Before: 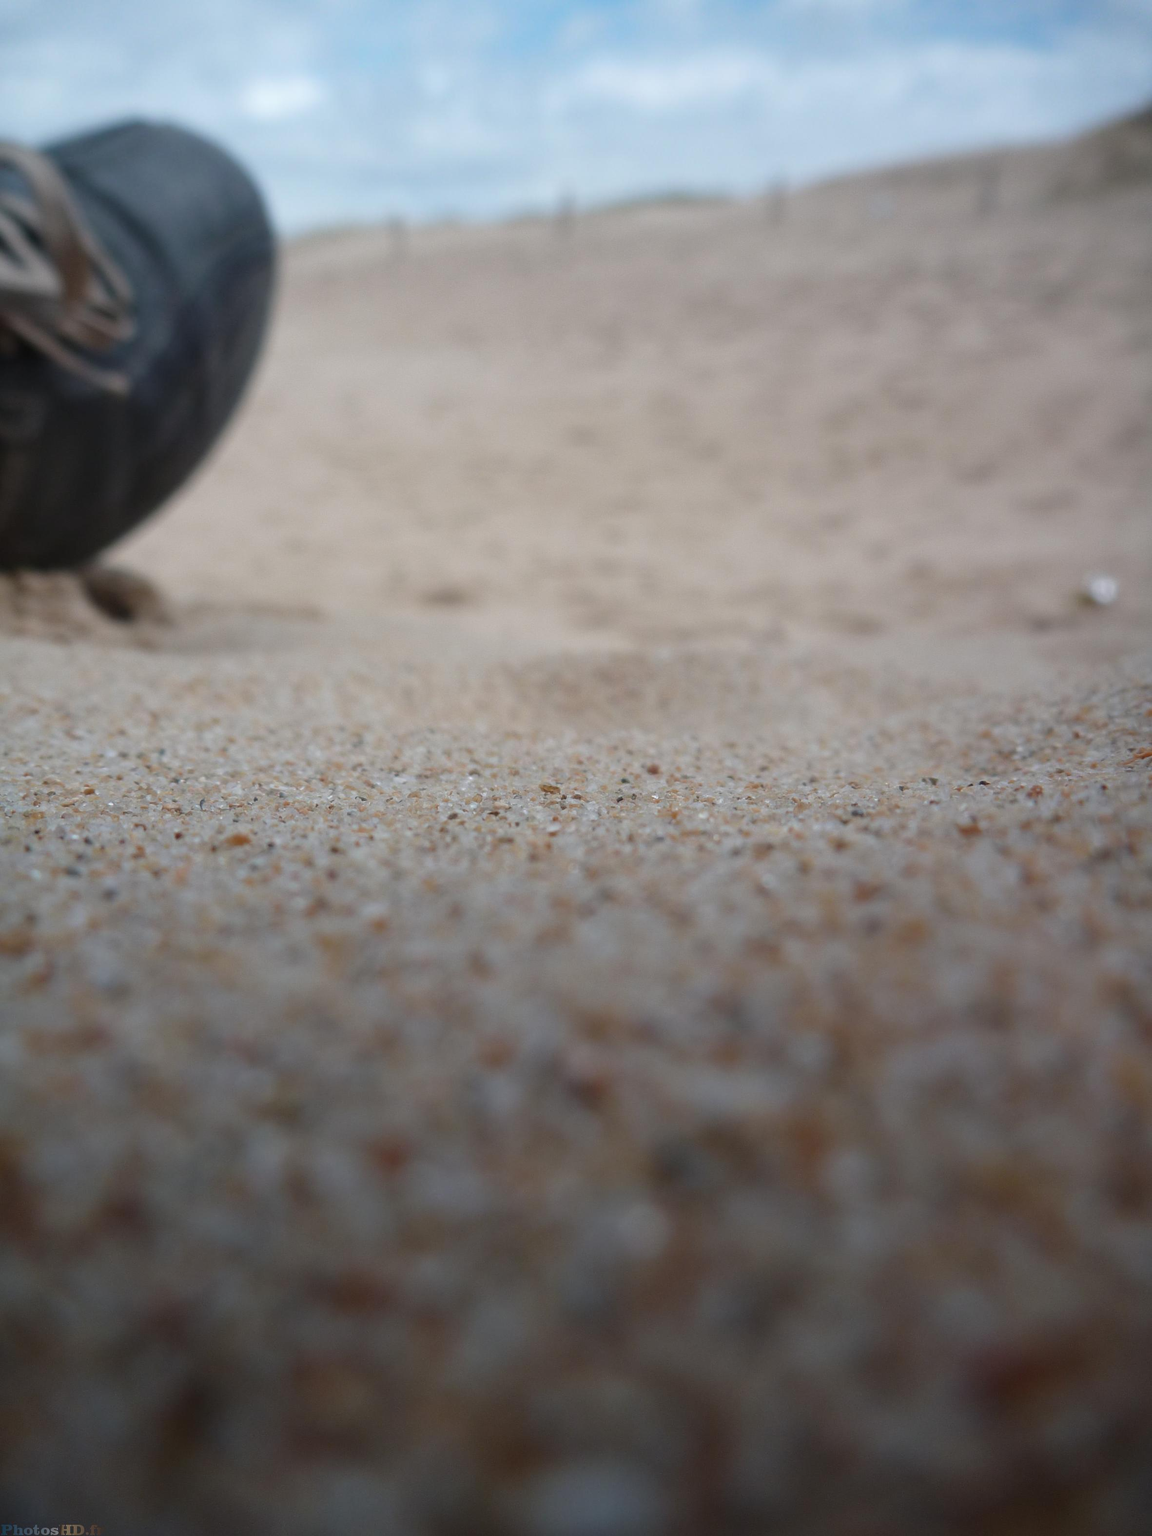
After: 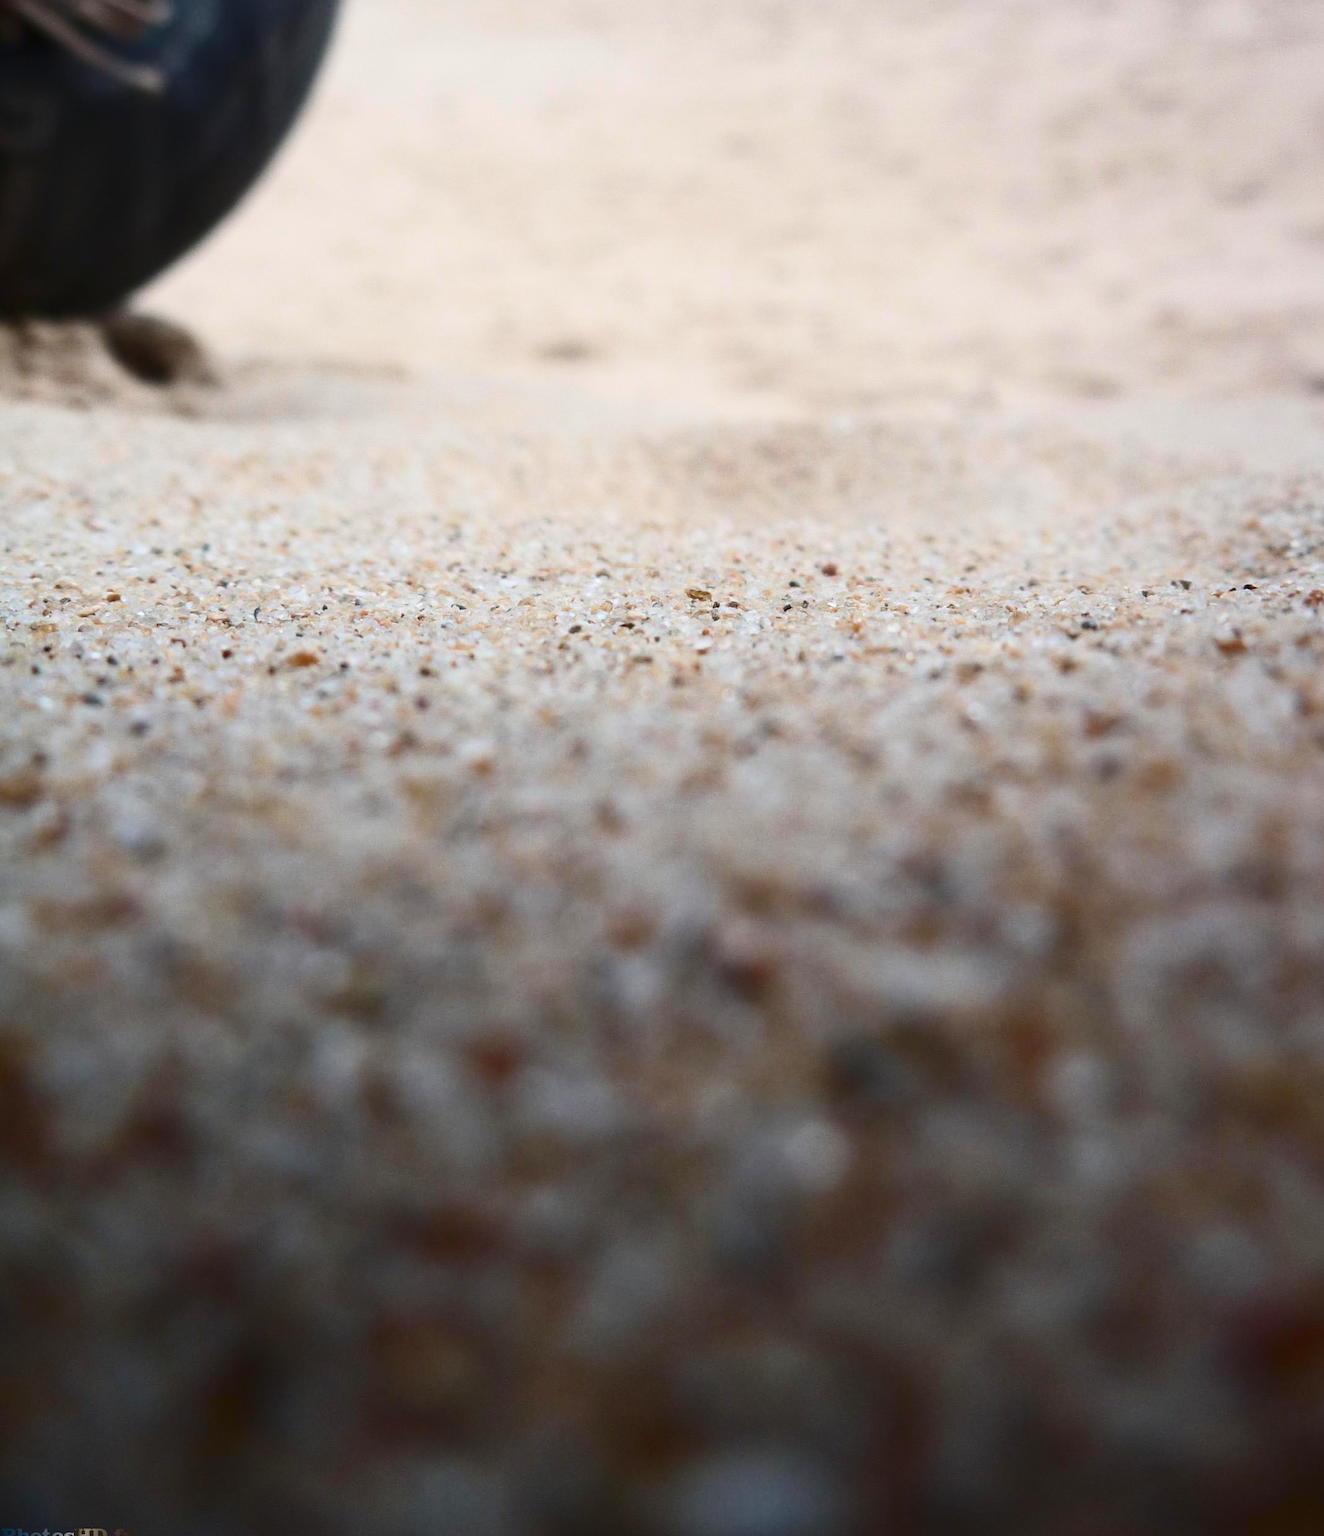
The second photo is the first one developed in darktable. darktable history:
crop: top 20.916%, right 9.437%, bottom 0.316%
exposure: exposure 0.2 EV, compensate highlight preservation false
contrast brightness saturation: contrast 0.4, brightness 0.1, saturation 0.21
